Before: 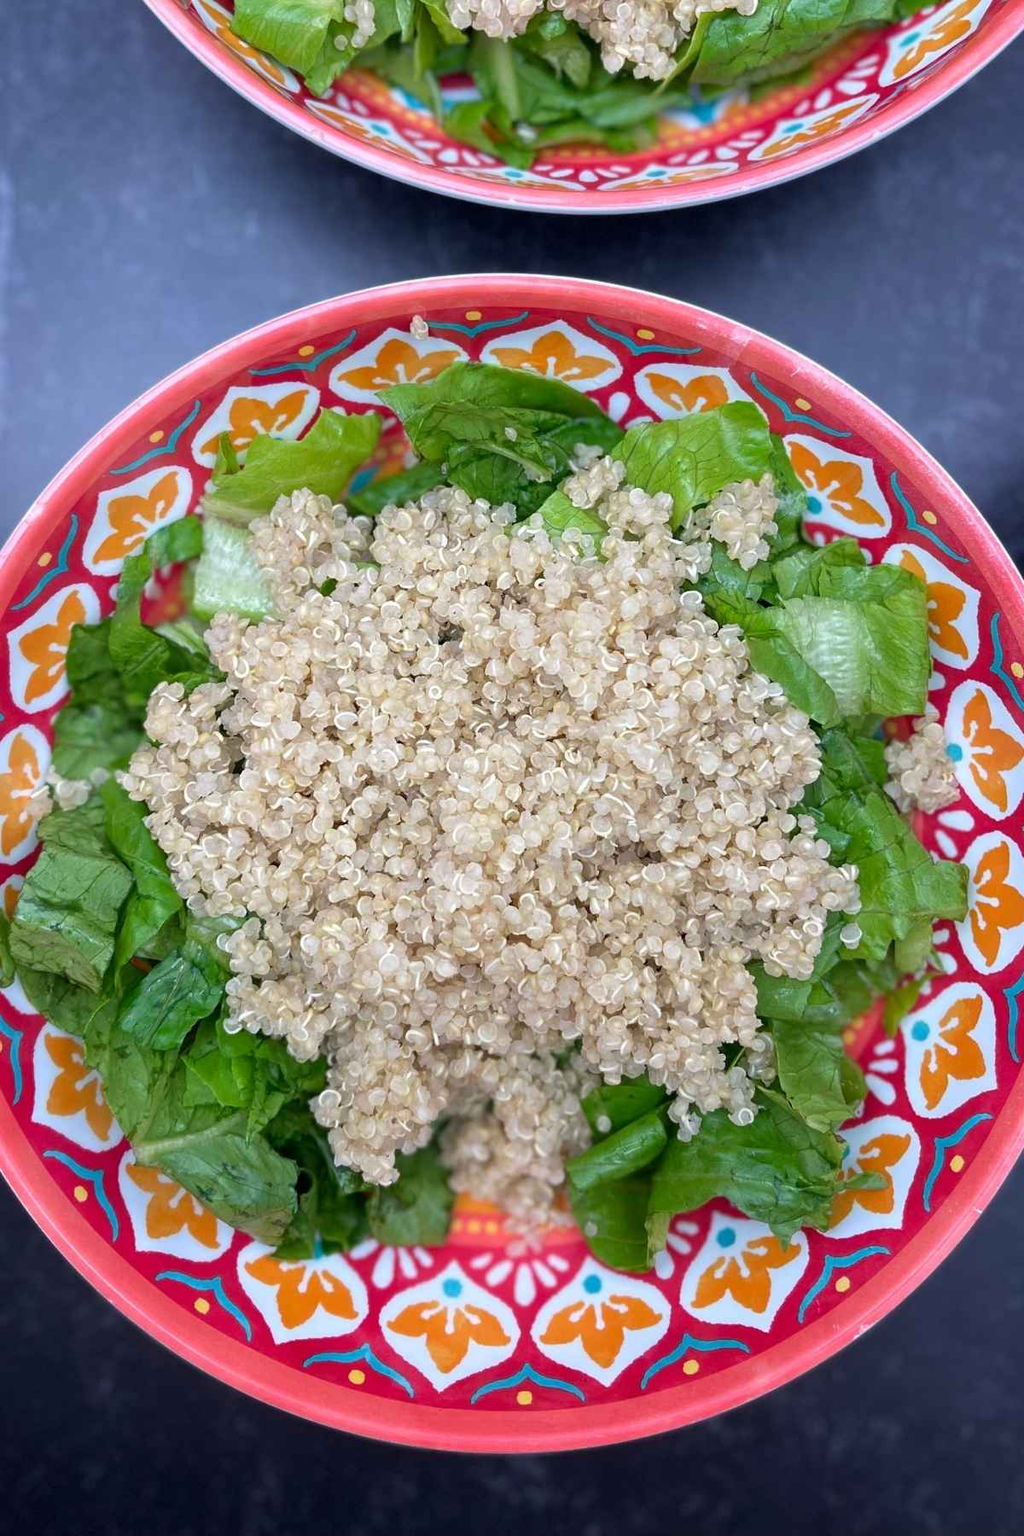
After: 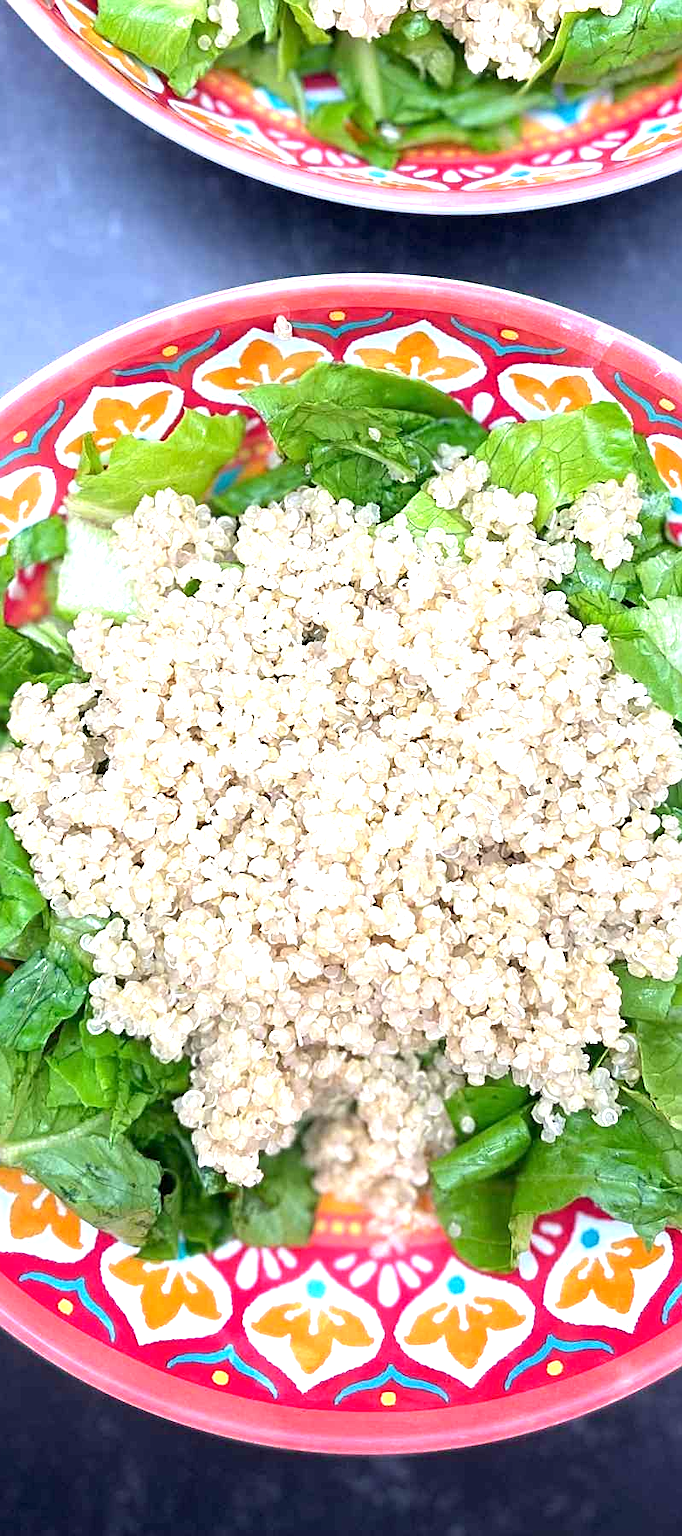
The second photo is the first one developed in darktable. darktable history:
exposure: exposure 1.16 EV, compensate exposure bias true, compensate highlight preservation false
sharpen: on, module defaults
crop and rotate: left 13.409%, right 19.924%
